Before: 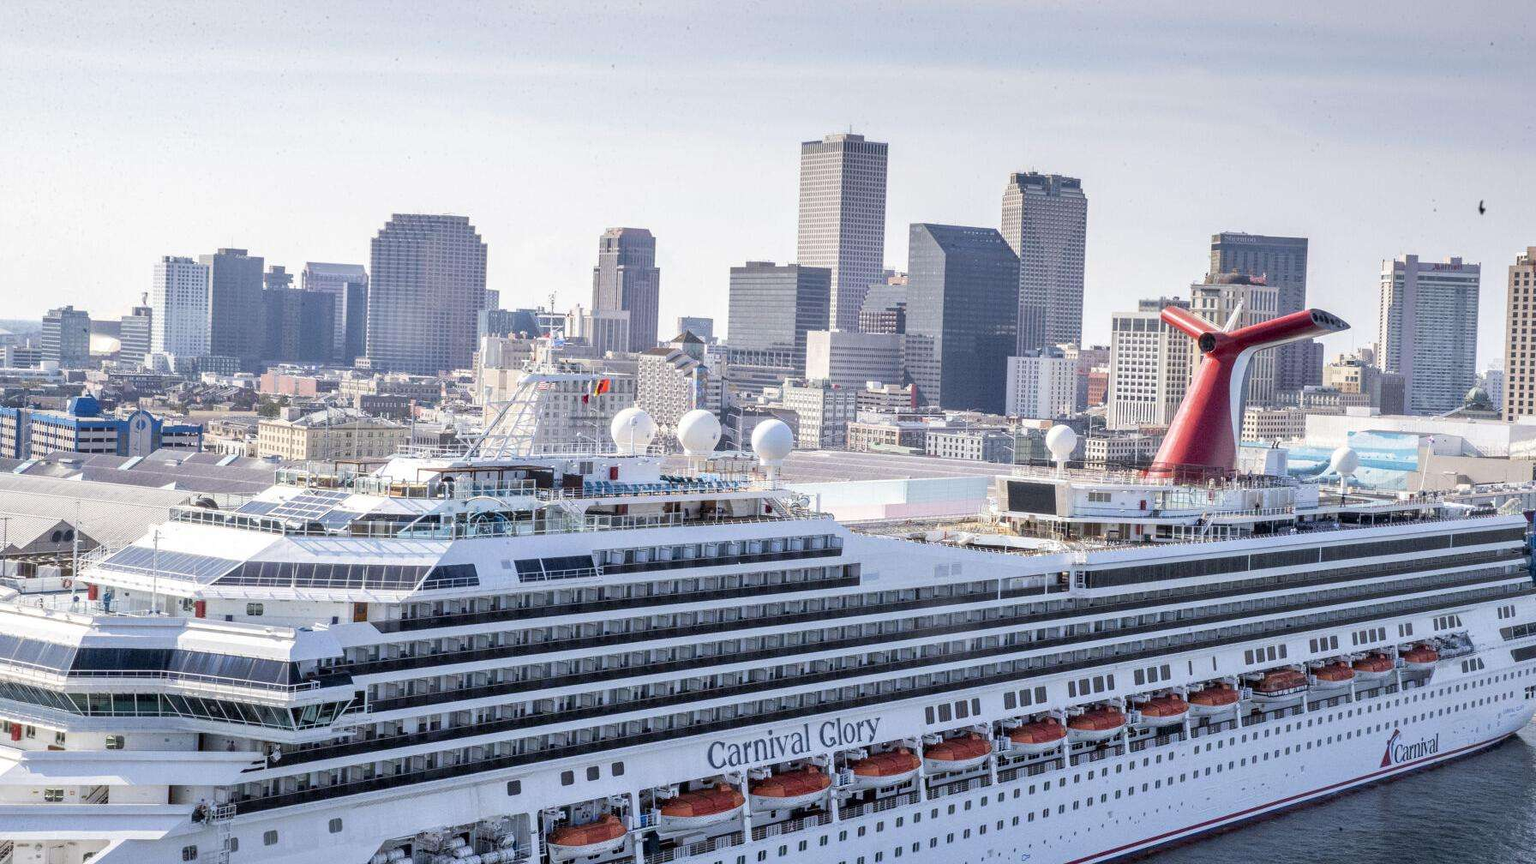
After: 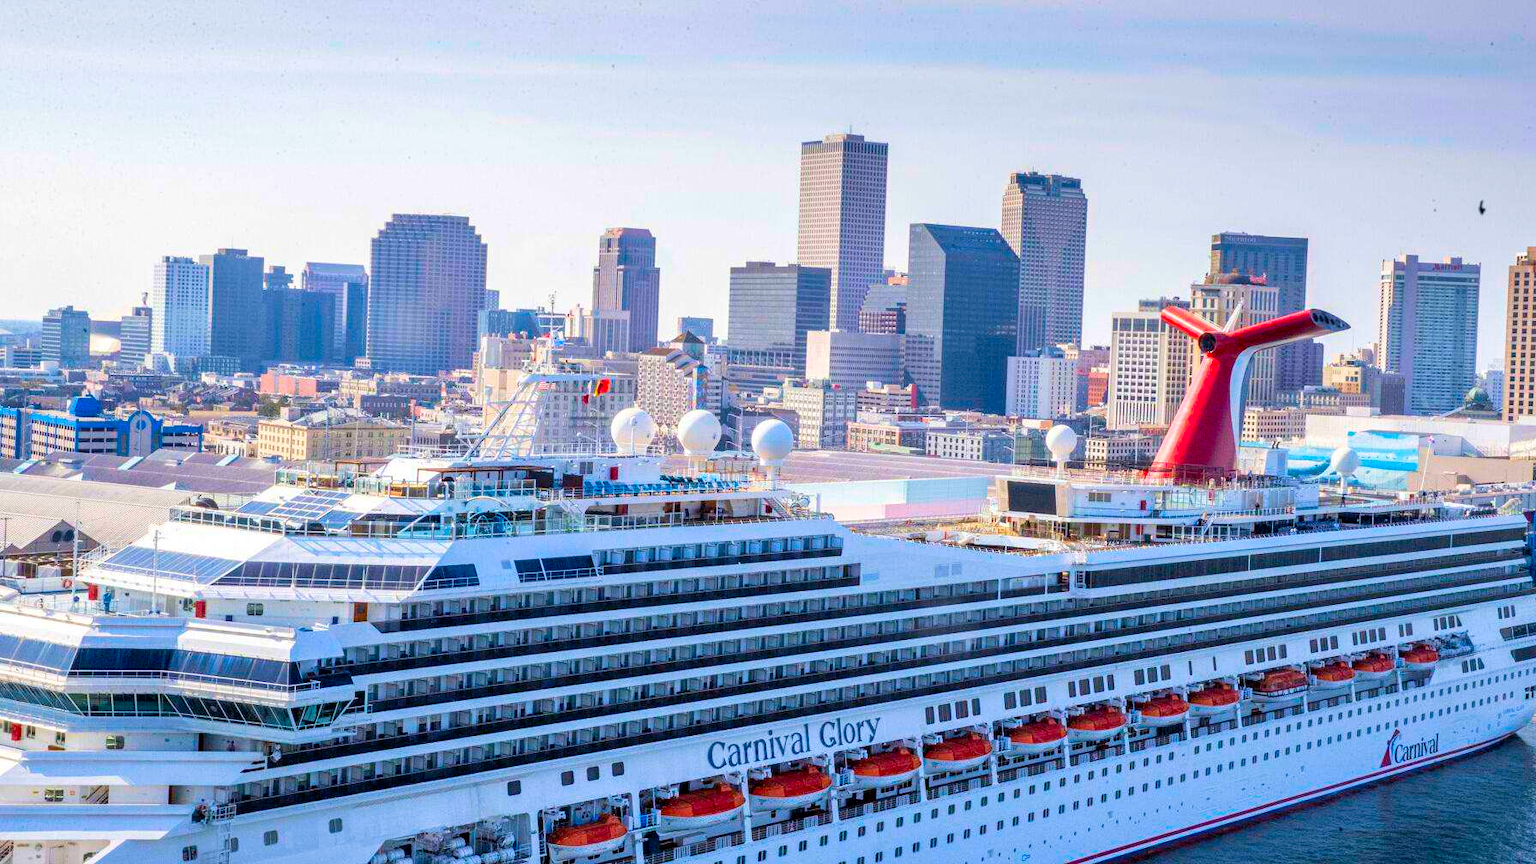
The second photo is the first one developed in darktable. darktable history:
color contrast: green-magenta contrast 1.55, blue-yellow contrast 1.83
velvia: on, module defaults
